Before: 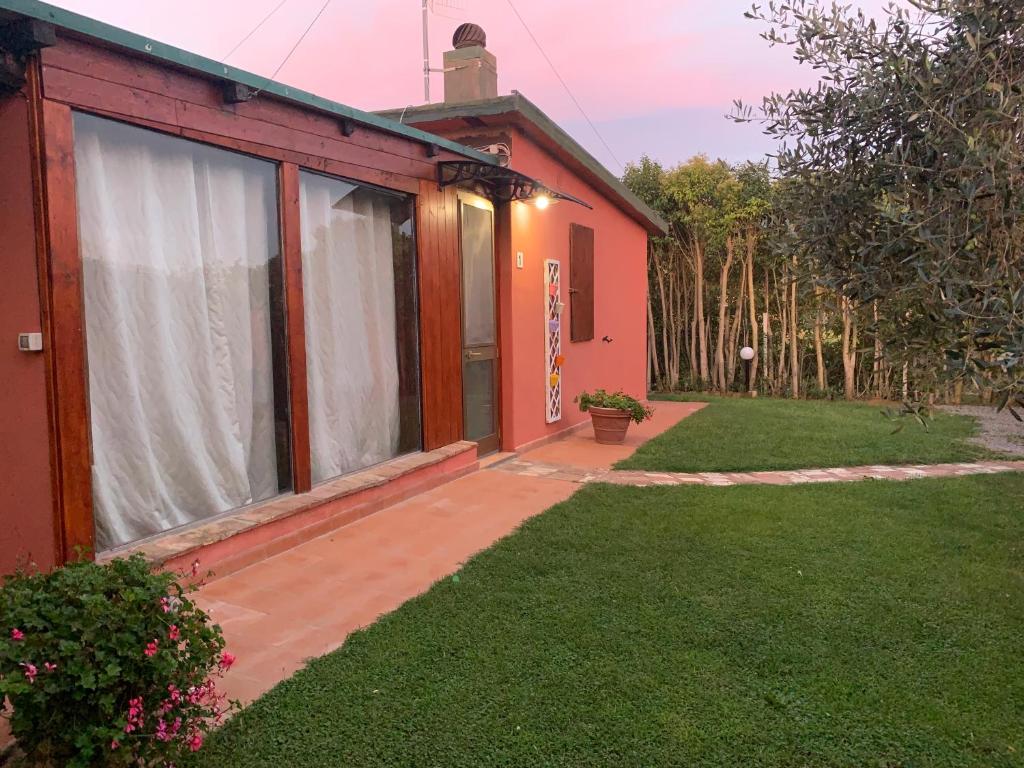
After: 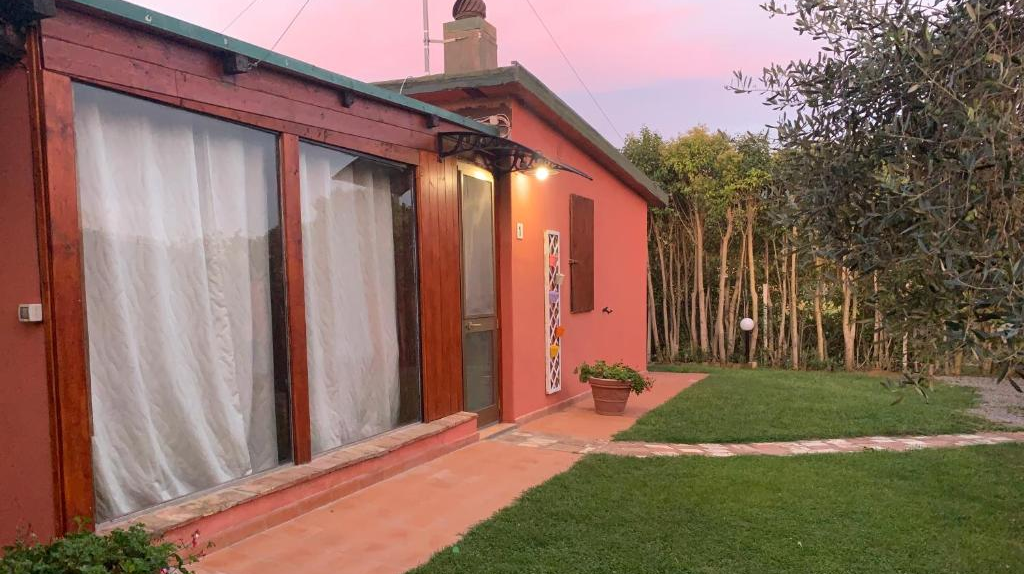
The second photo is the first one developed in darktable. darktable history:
crop: top 3.805%, bottom 21.336%
